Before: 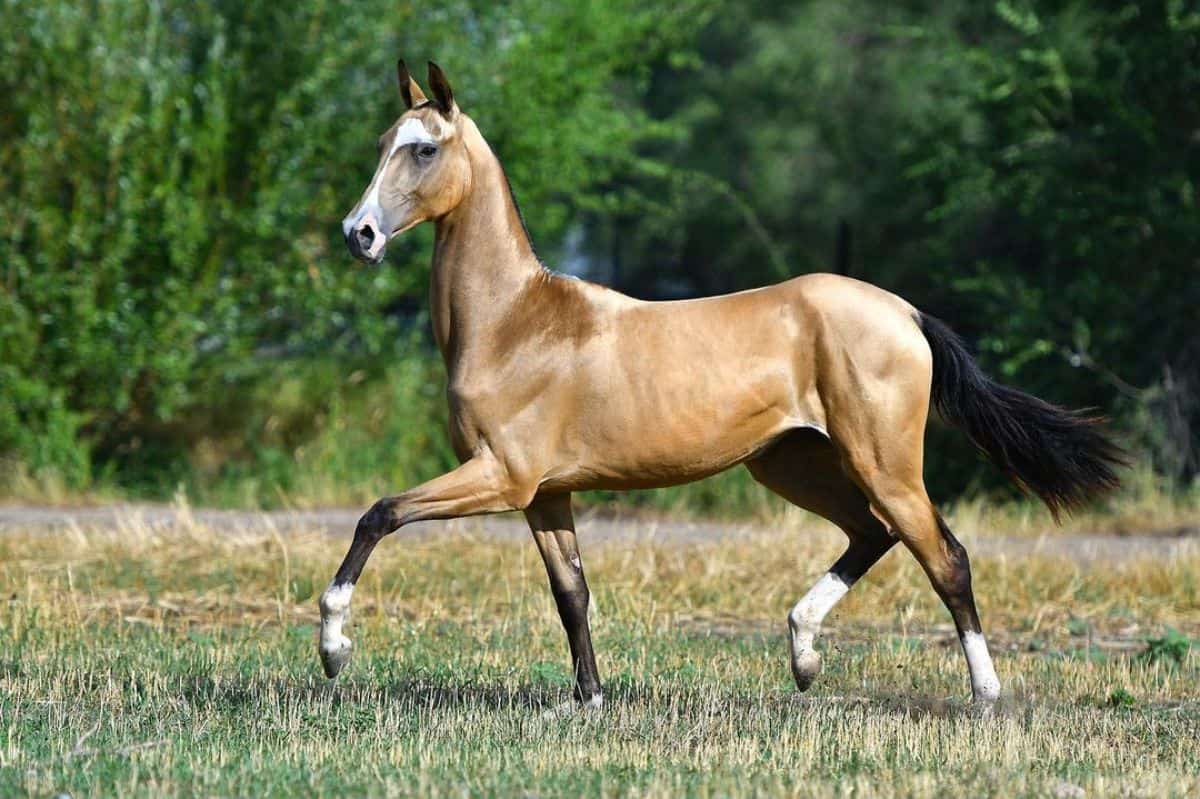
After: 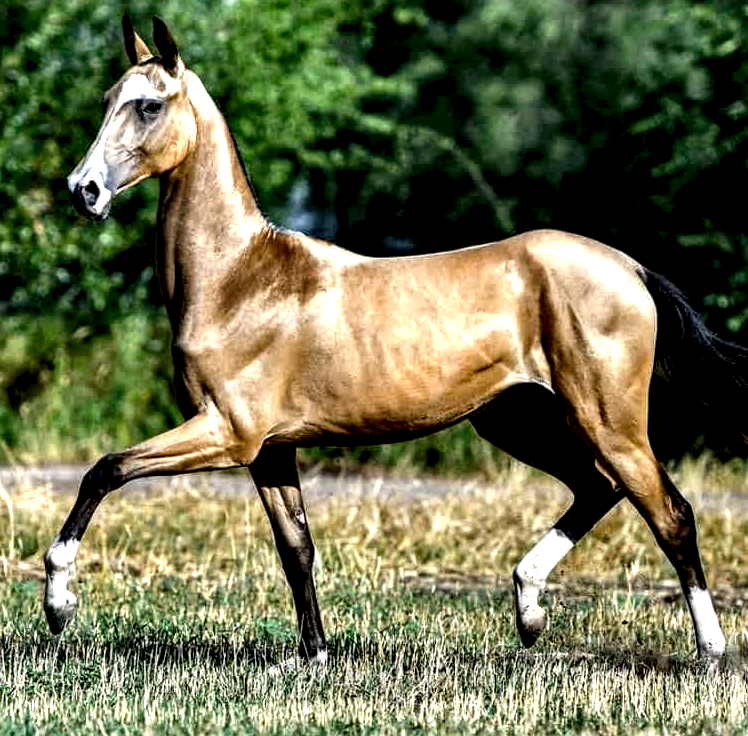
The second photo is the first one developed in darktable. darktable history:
exposure: black level correction 0.005, exposure 0.014 EV, compensate highlight preservation false
haze removal: compatibility mode true, adaptive false
local contrast: shadows 185%, detail 225%
crop and rotate: left 22.918%, top 5.629%, right 14.711%, bottom 2.247%
